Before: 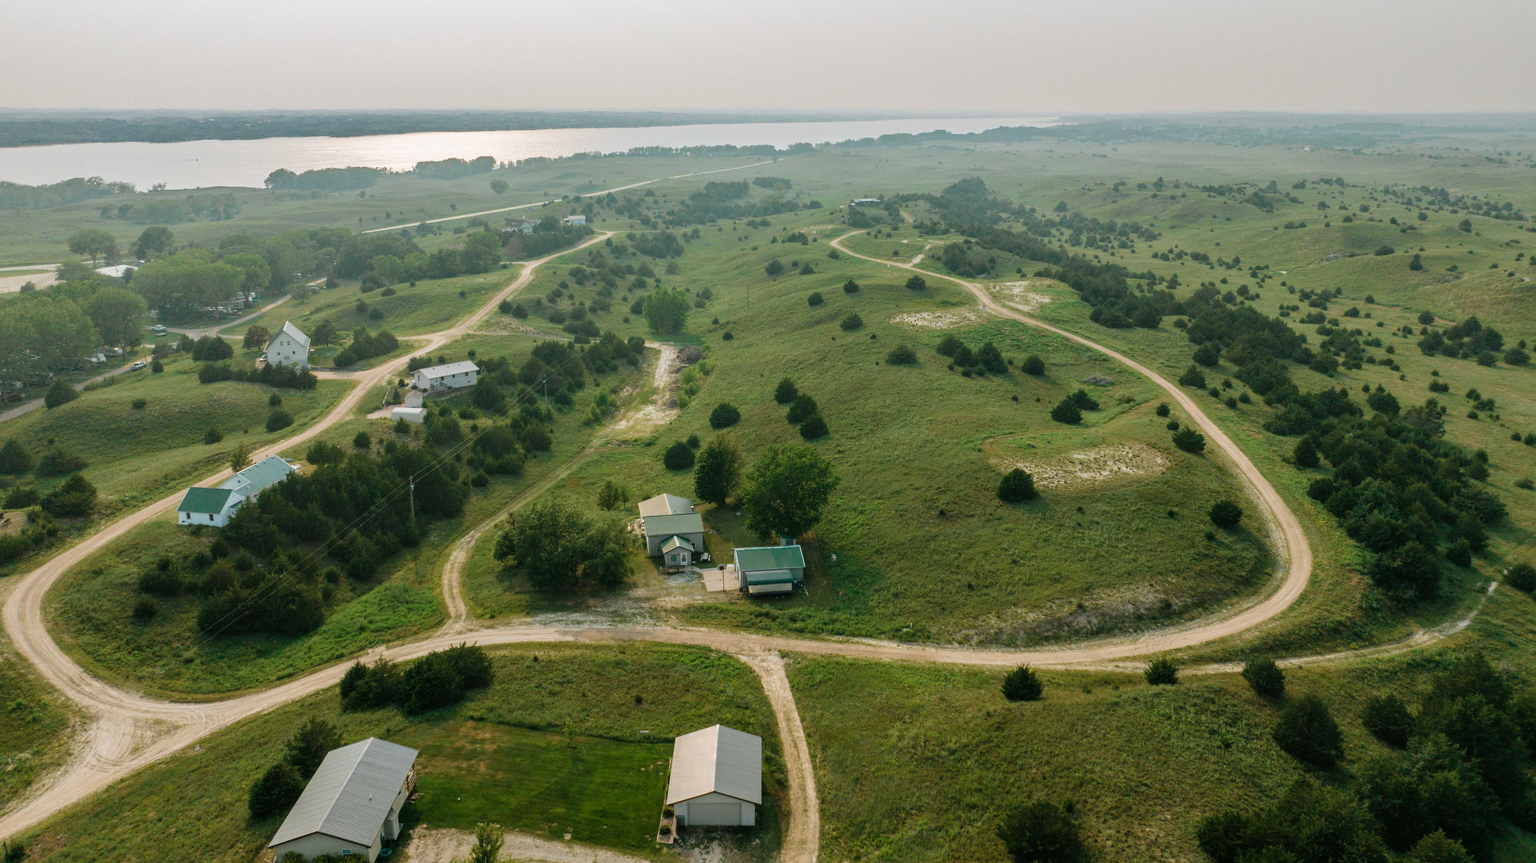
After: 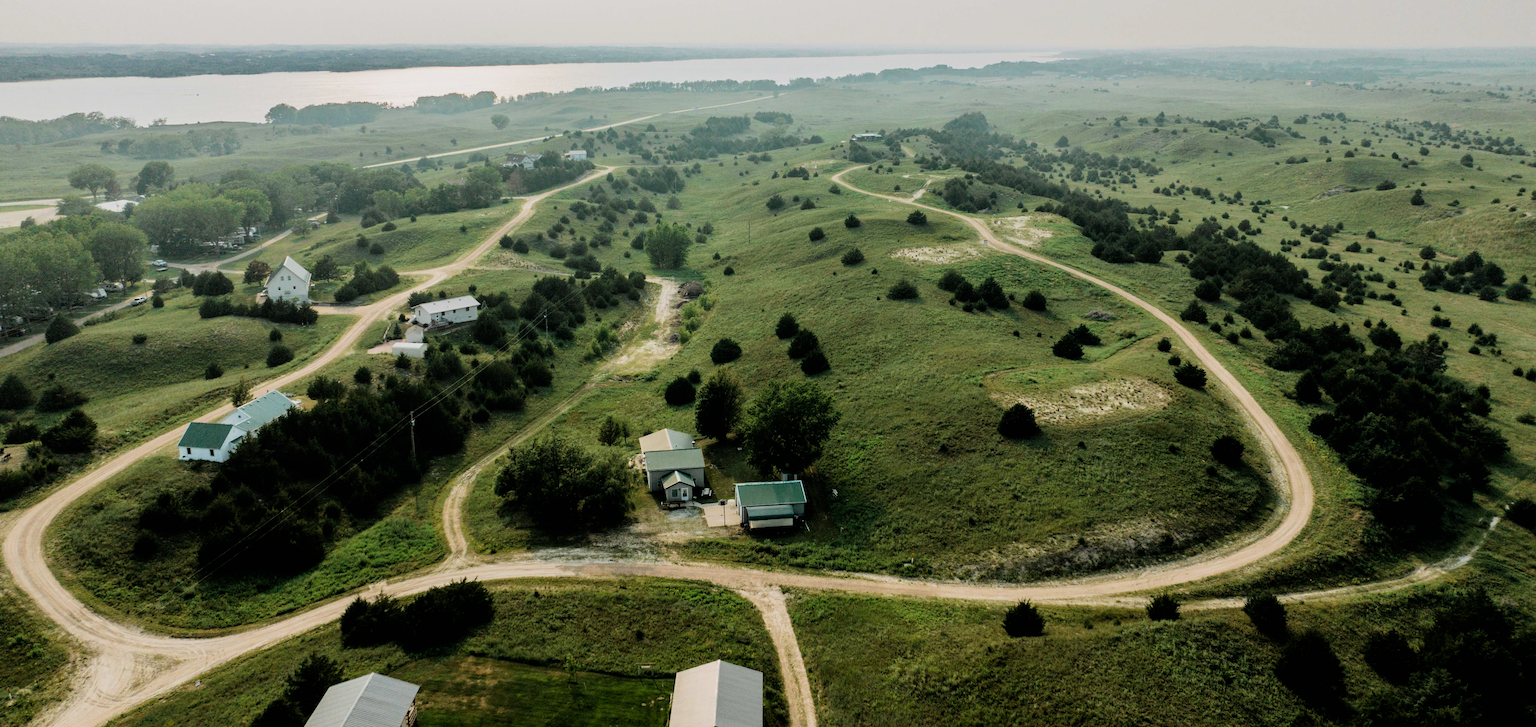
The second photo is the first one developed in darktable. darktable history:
filmic rgb: black relative exposure -5 EV, hardness 2.88, contrast 1.5
crop: top 7.625%, bottom 8.027%
